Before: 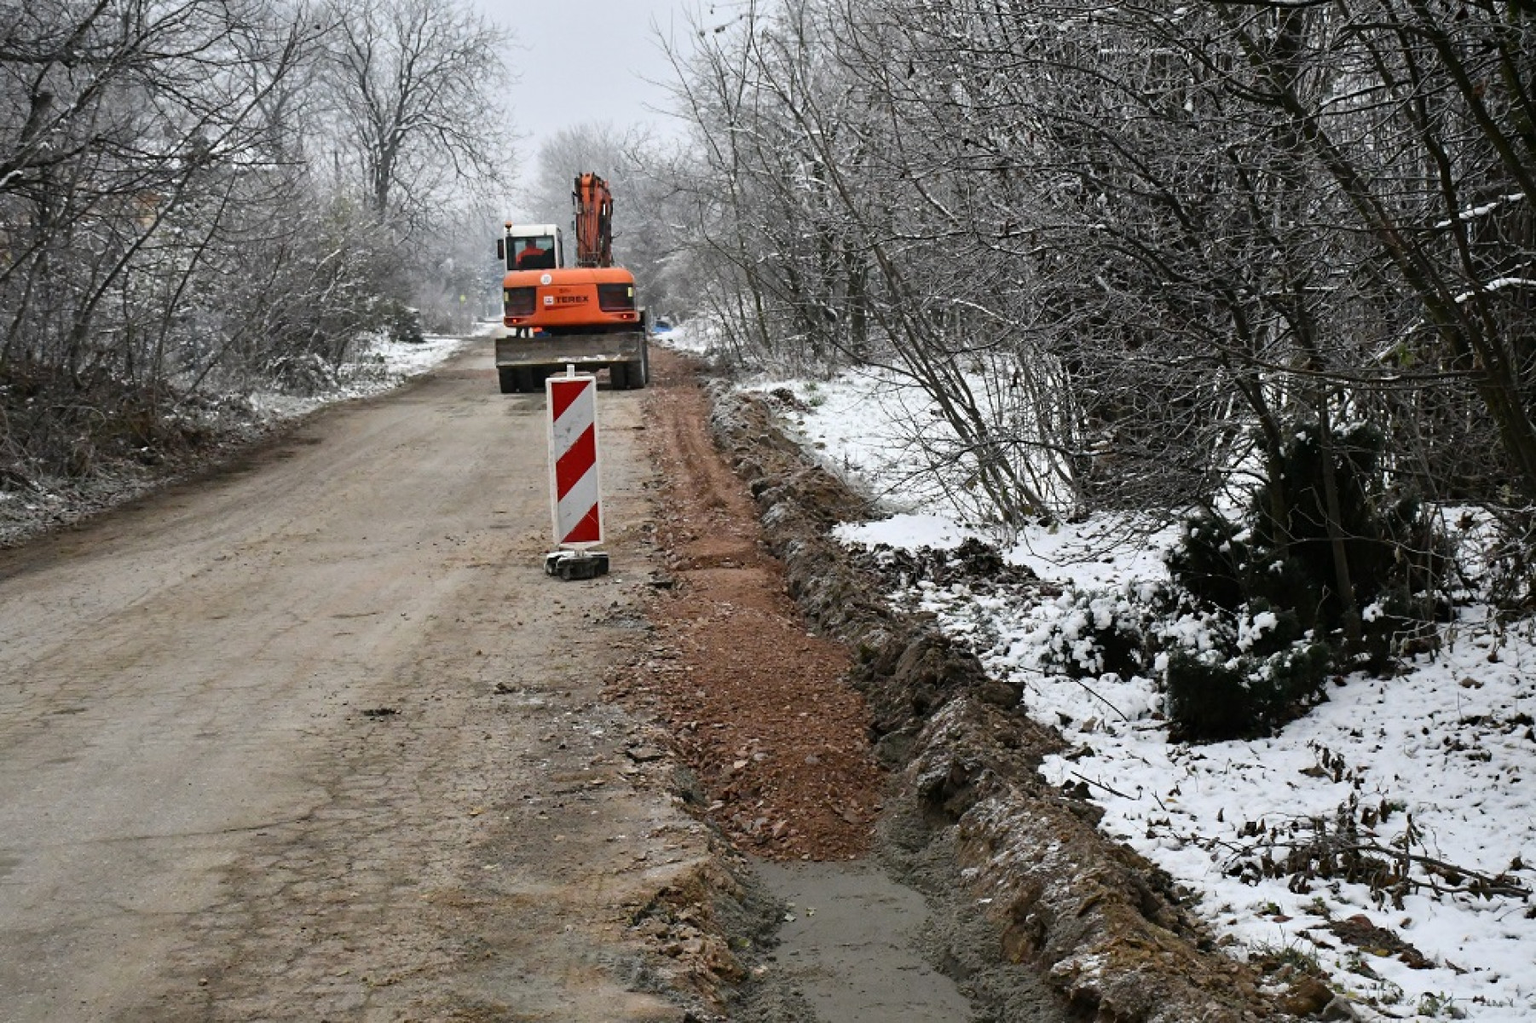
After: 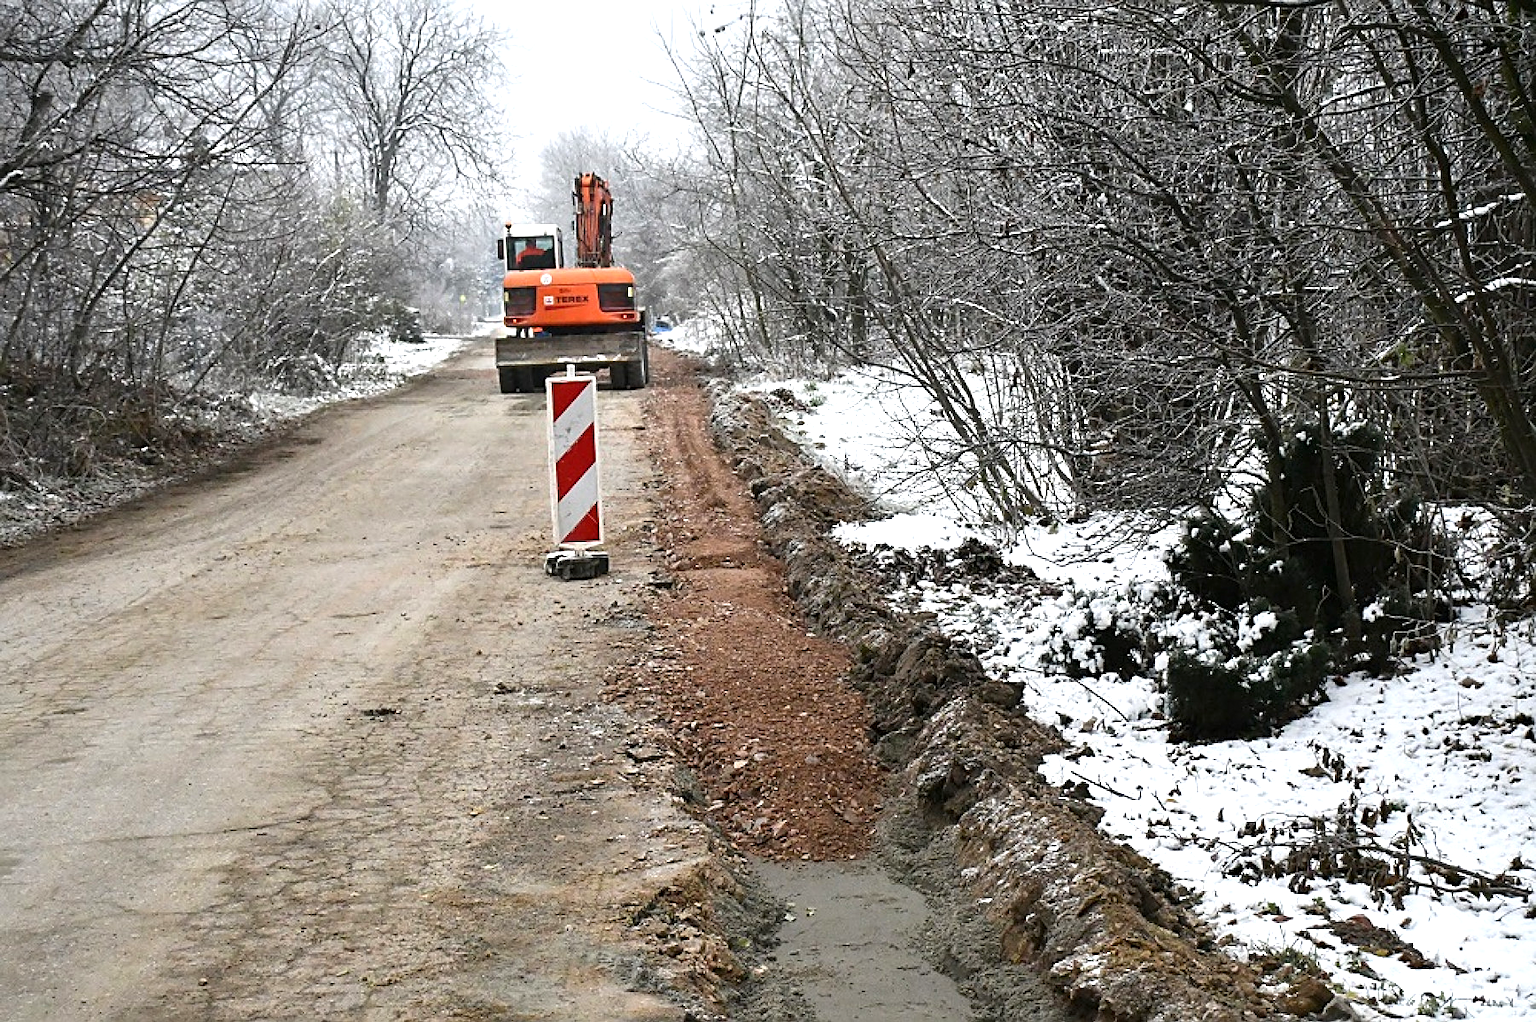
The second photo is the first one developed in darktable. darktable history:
sharpen: on, module defaults
contrast equalizer: y [[0.5, 0.502, 0.506, 0.511, 0.52, 0.537], [0.5 ×6], [0.505, 0.509, 0.518, 0.534, 0.553, 0.561], [0 ×6], [0 ×6]], mix 0.155
exposure: black level correction 0, exposure 0.678 EV, compensate highlight preservation false
